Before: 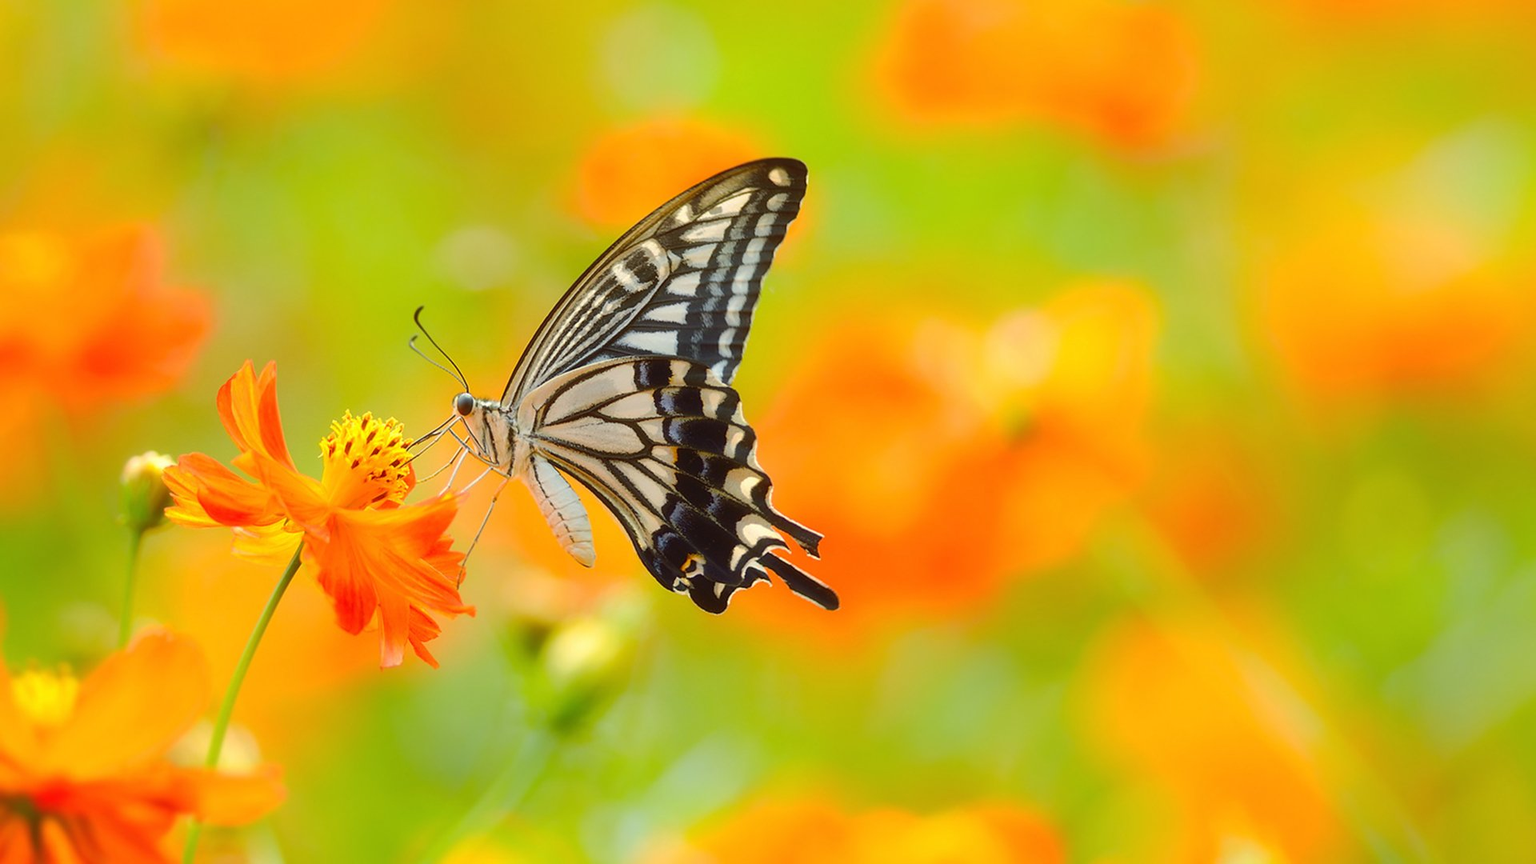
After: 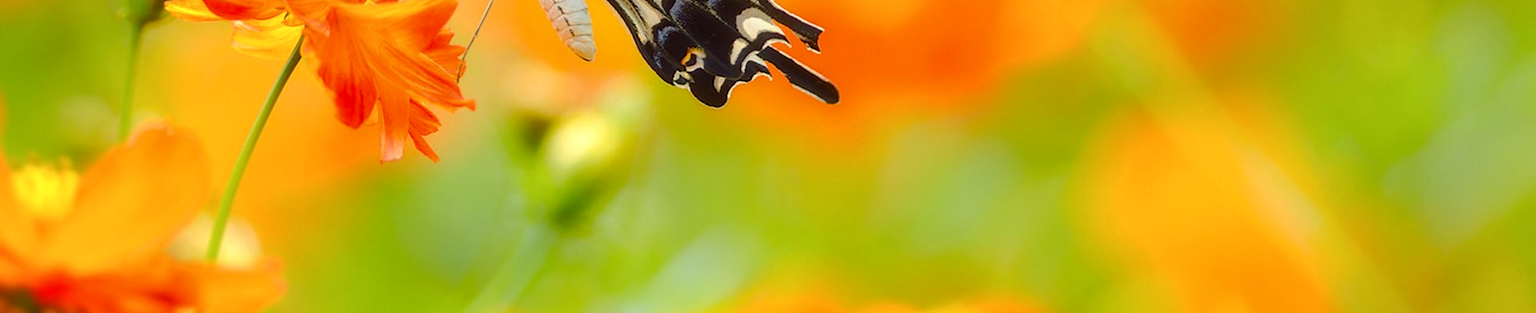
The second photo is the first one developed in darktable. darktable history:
crop and rotate: top 58.689%, bottom 4.959%
local contrast: detail 130%
